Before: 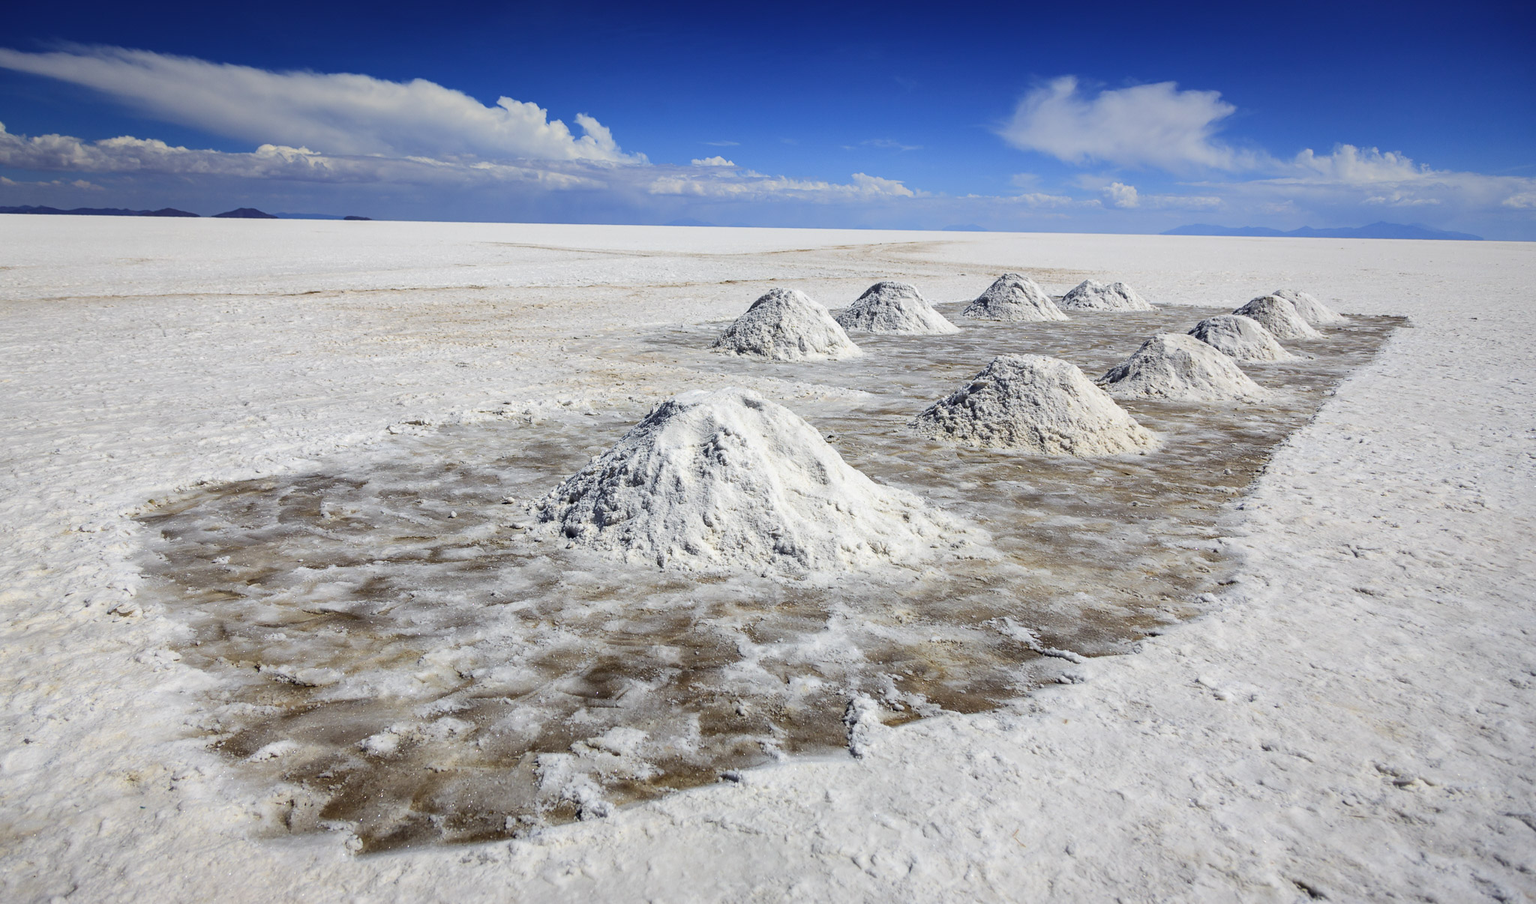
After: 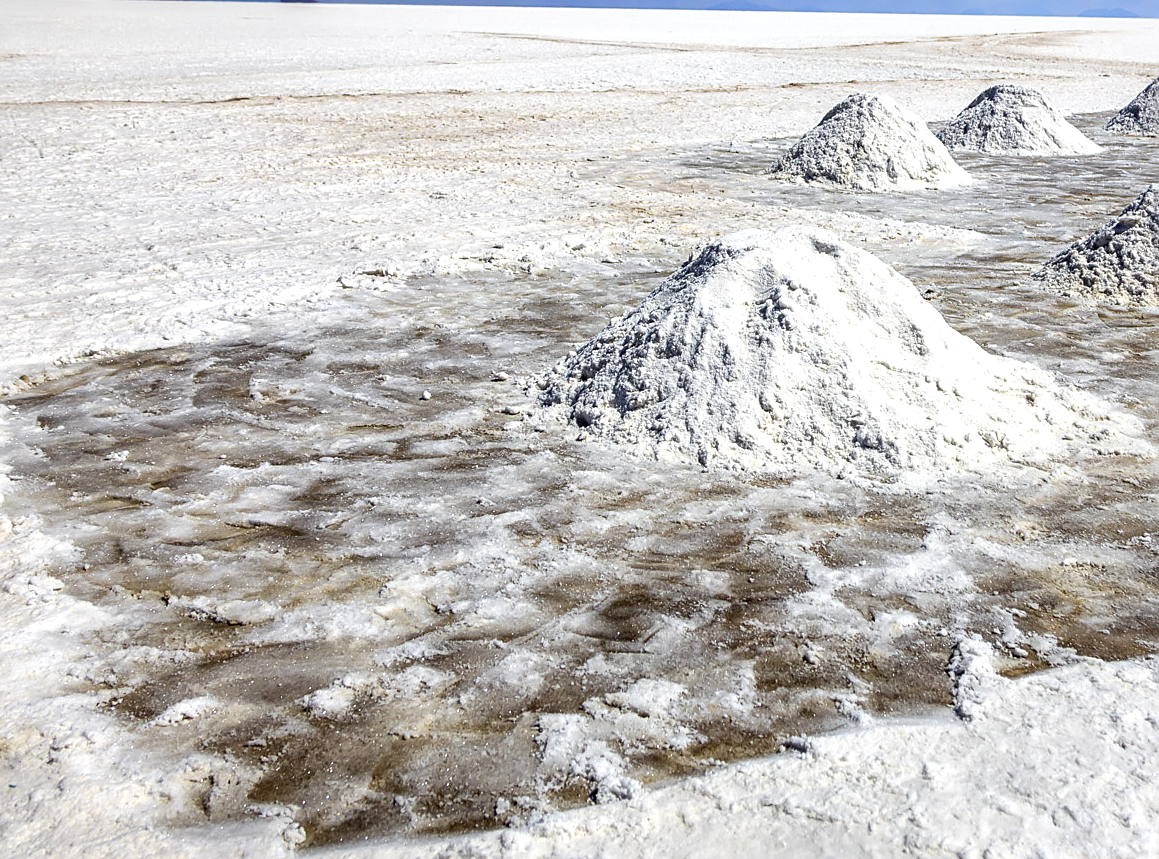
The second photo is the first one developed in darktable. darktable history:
sharpen: on, module defaults
local contrast: on, module defaults
exposure: black level correction 0.005, exposure 0.41 EV, compensate highlight preservation false
crop: left 8.722%, top 24.181%, right 34.662%, bottom 4.513%
